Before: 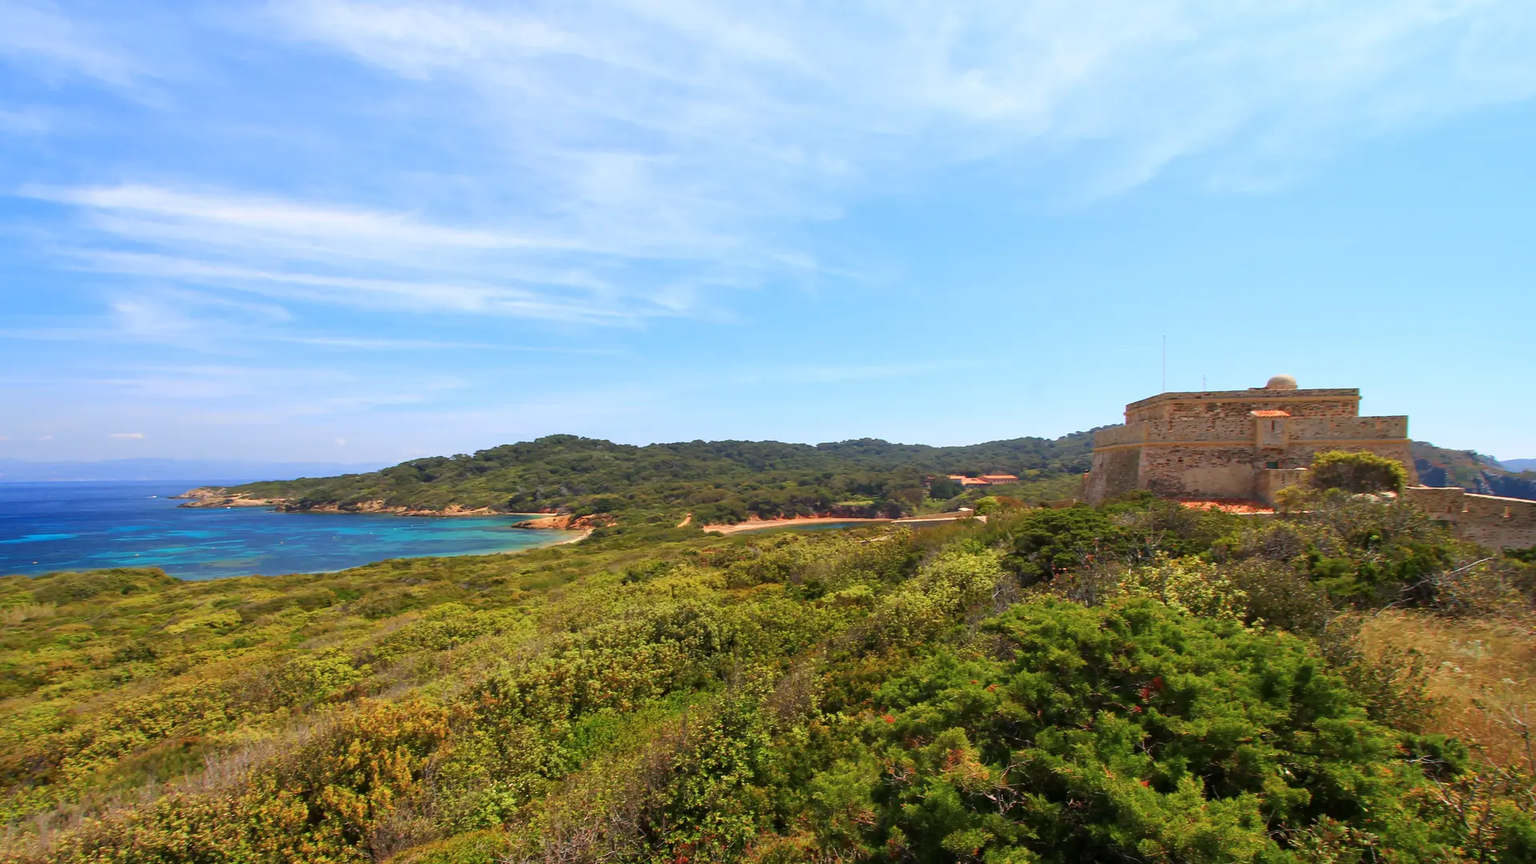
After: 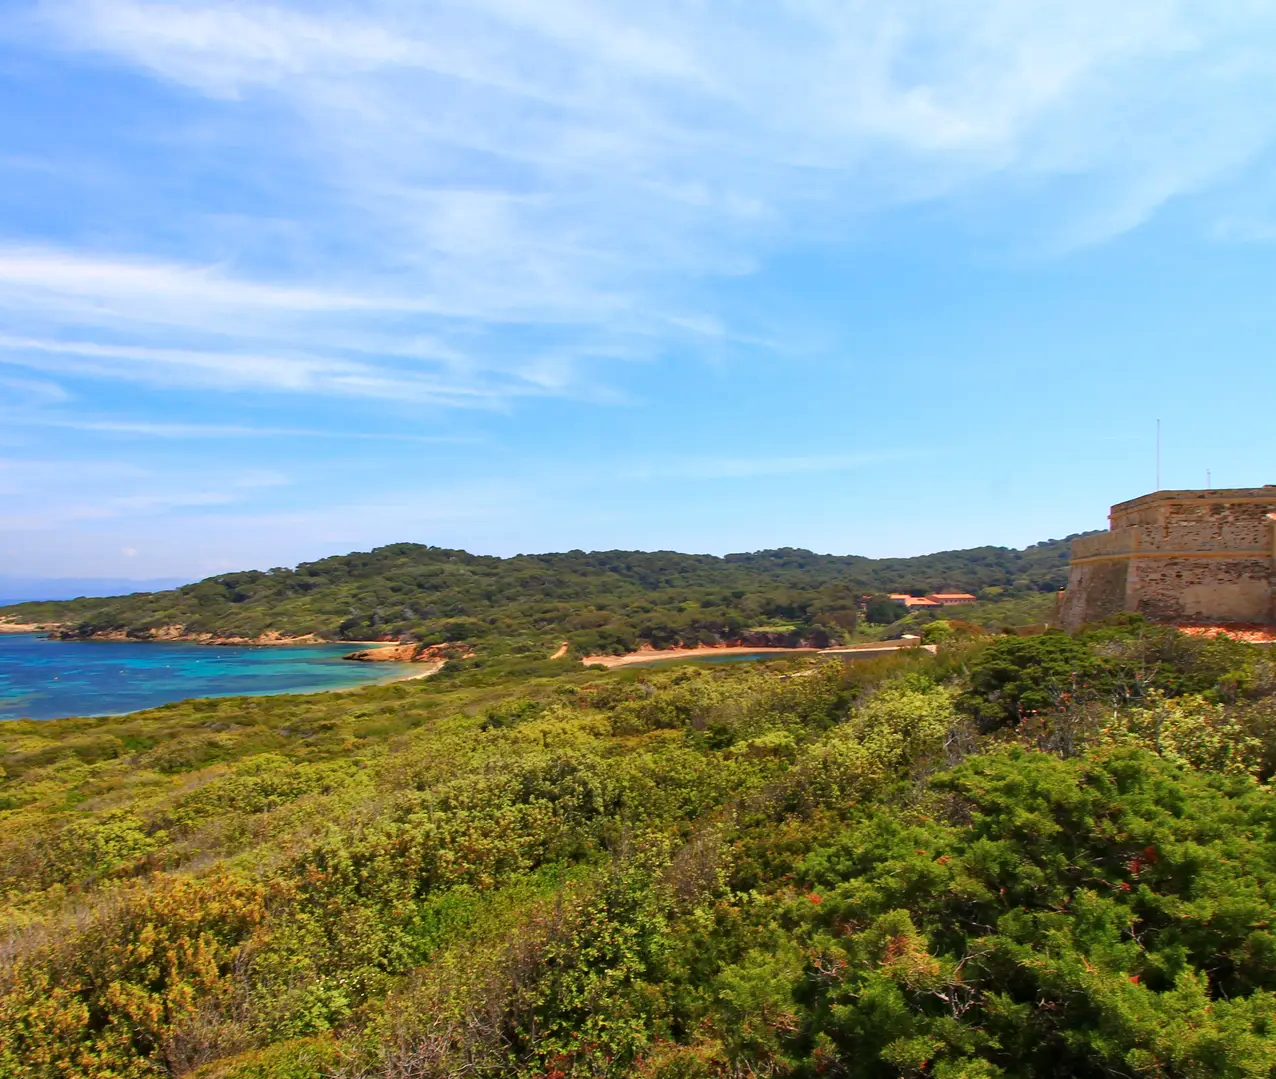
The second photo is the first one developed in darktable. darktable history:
haze removal: strength 0.284, distance 0.253, compatibility mode true, adaptive false
crop and rotate: left 15.438%, right 18.052%
